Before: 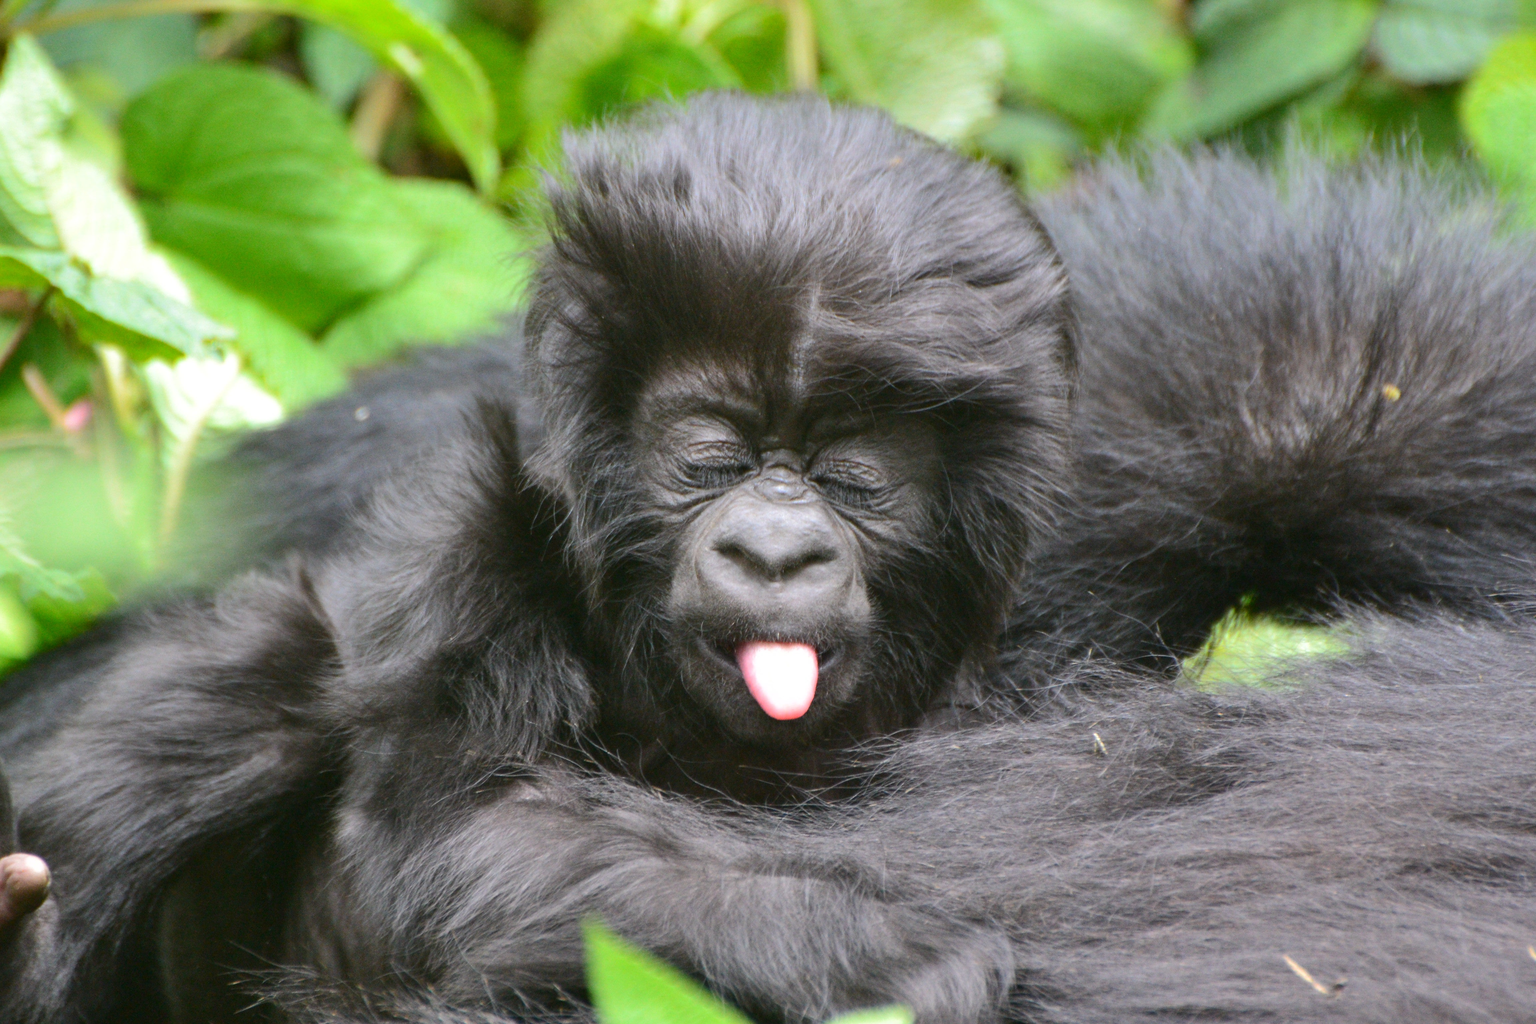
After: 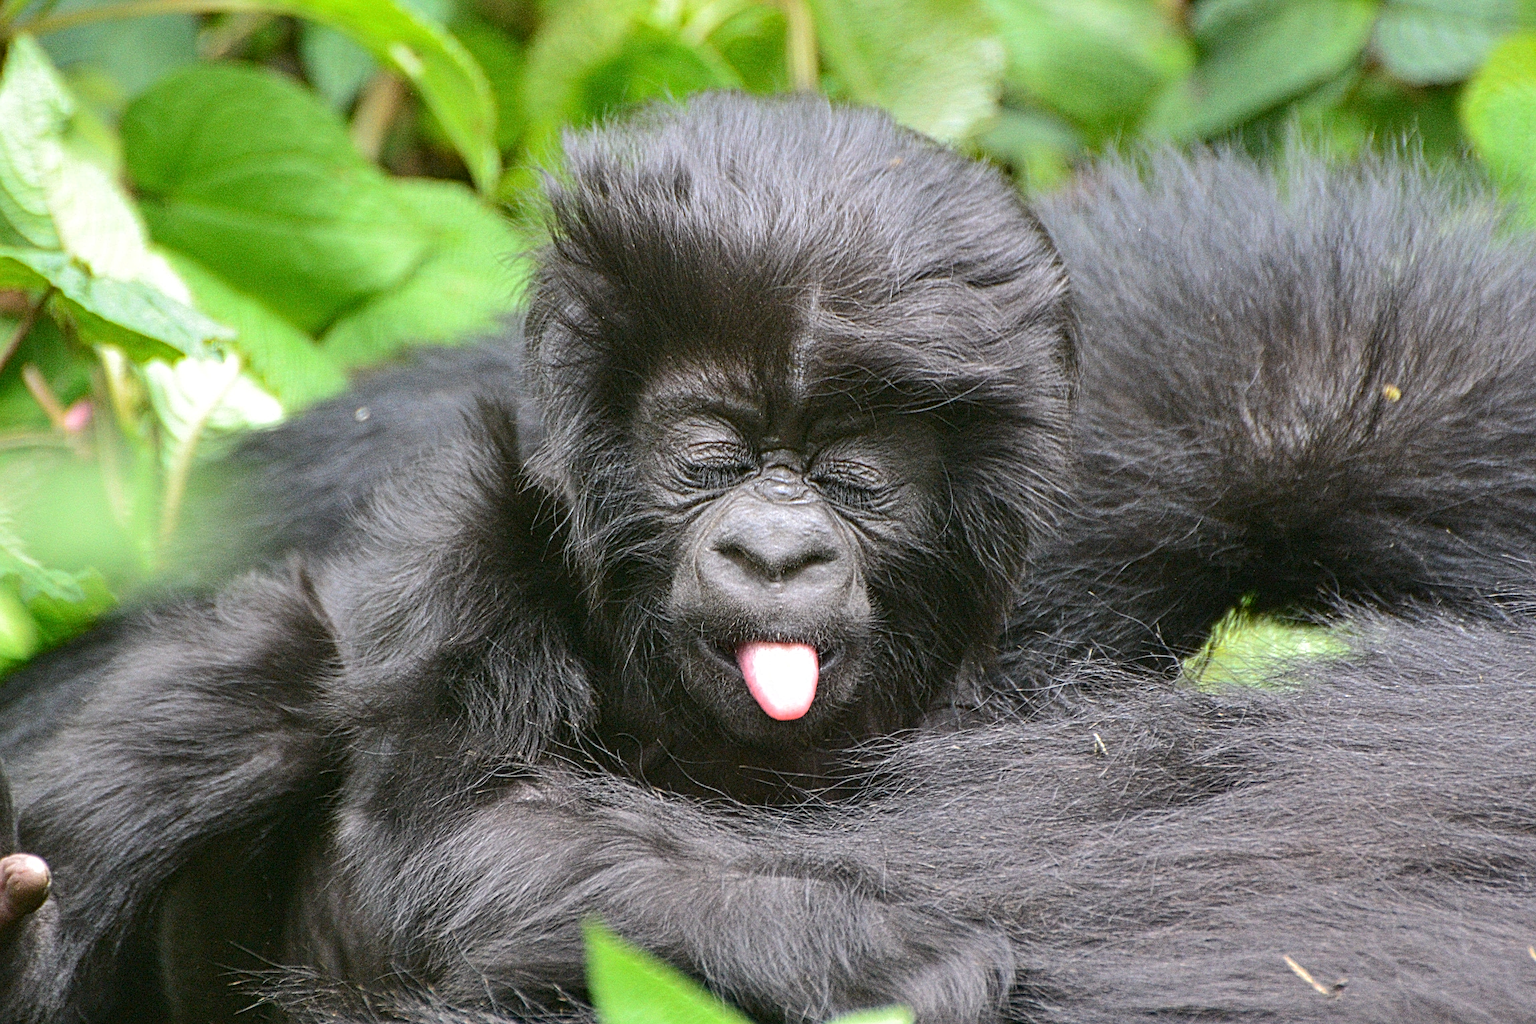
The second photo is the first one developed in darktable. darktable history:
local contrast: mode bilateral grid, contrast 19, coarseness 4, detail 298%, midtone range 0.2
